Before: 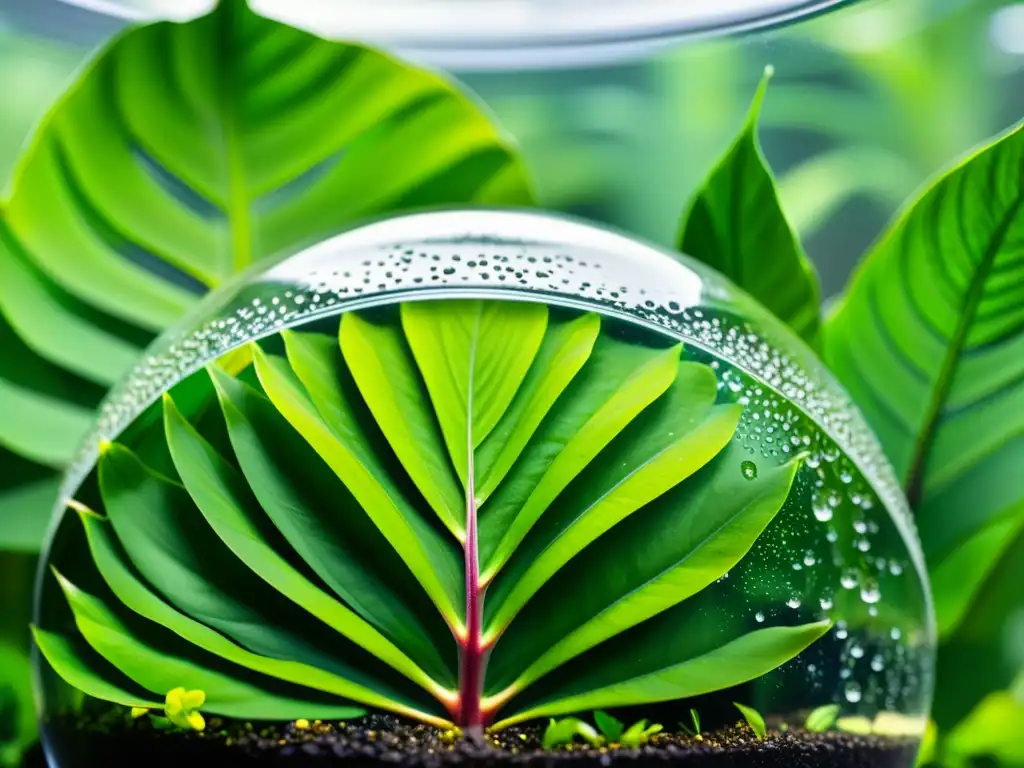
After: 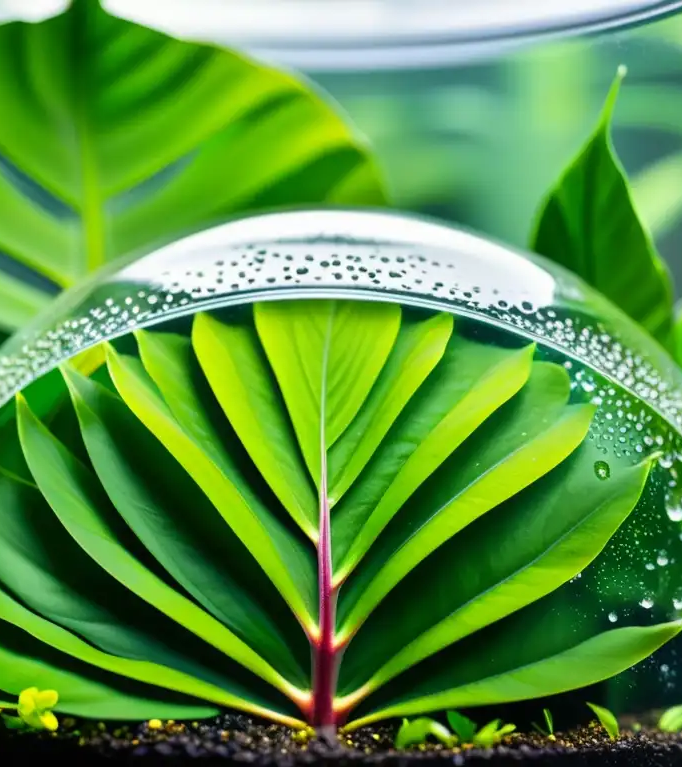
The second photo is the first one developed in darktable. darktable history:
crop and rotate: left 14.398%, right 18.993%
